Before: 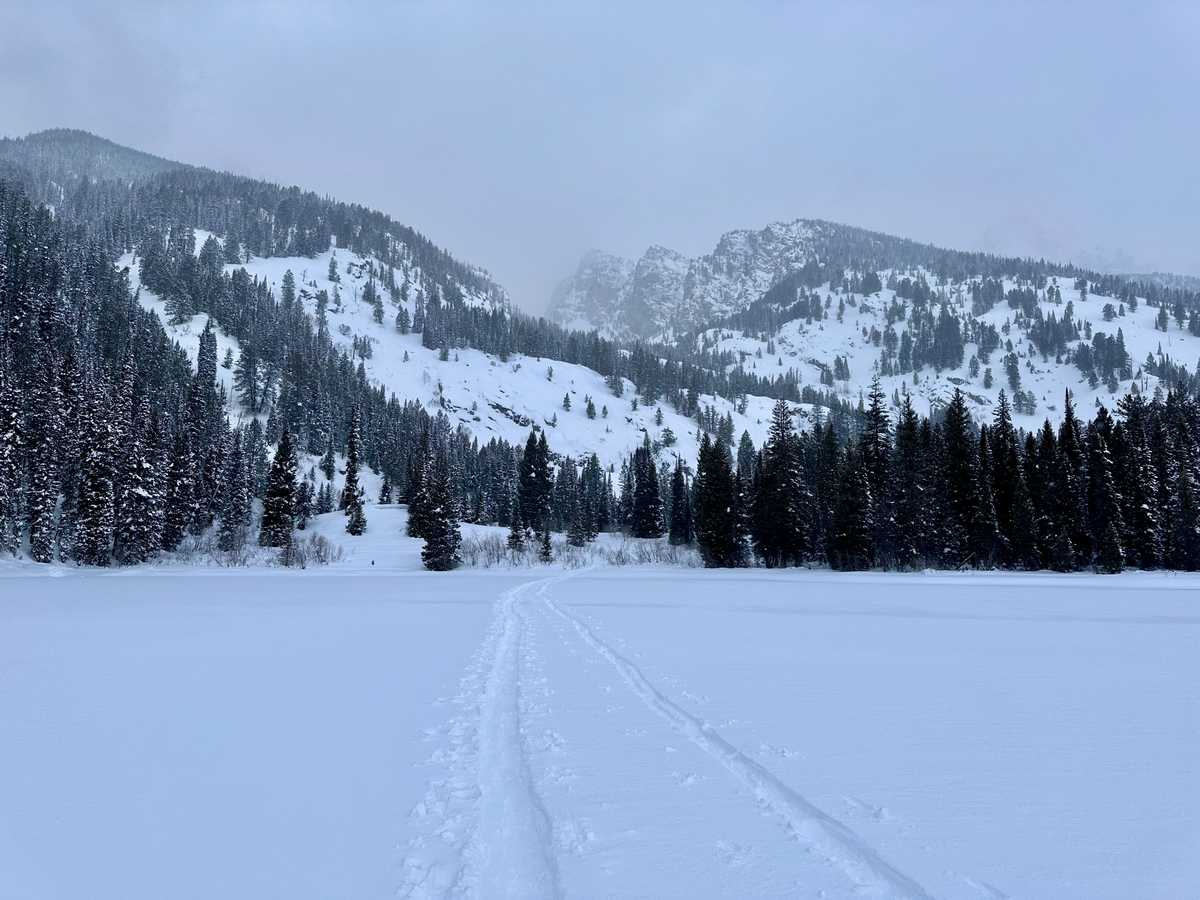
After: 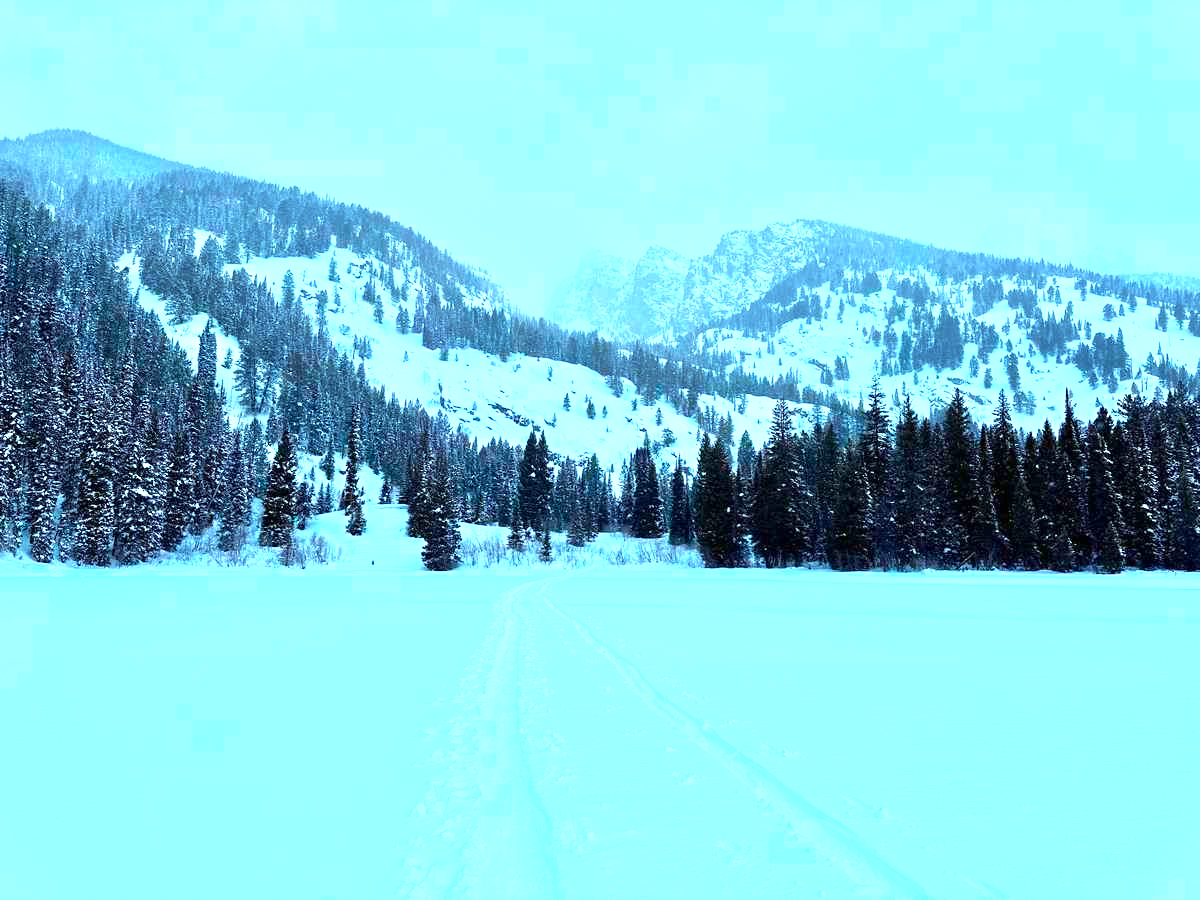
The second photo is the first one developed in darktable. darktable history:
exposure: black level correction 0, exposure 1.124 EV, compensate highlight preservation false
color balance rgb: highlights gain › luminance 15.128%, highlights gain › chroma 3.897%, highlights gain › hue 206.19°, perceptual saturation grading › global saturation 34.04%, global vibrance 20%
